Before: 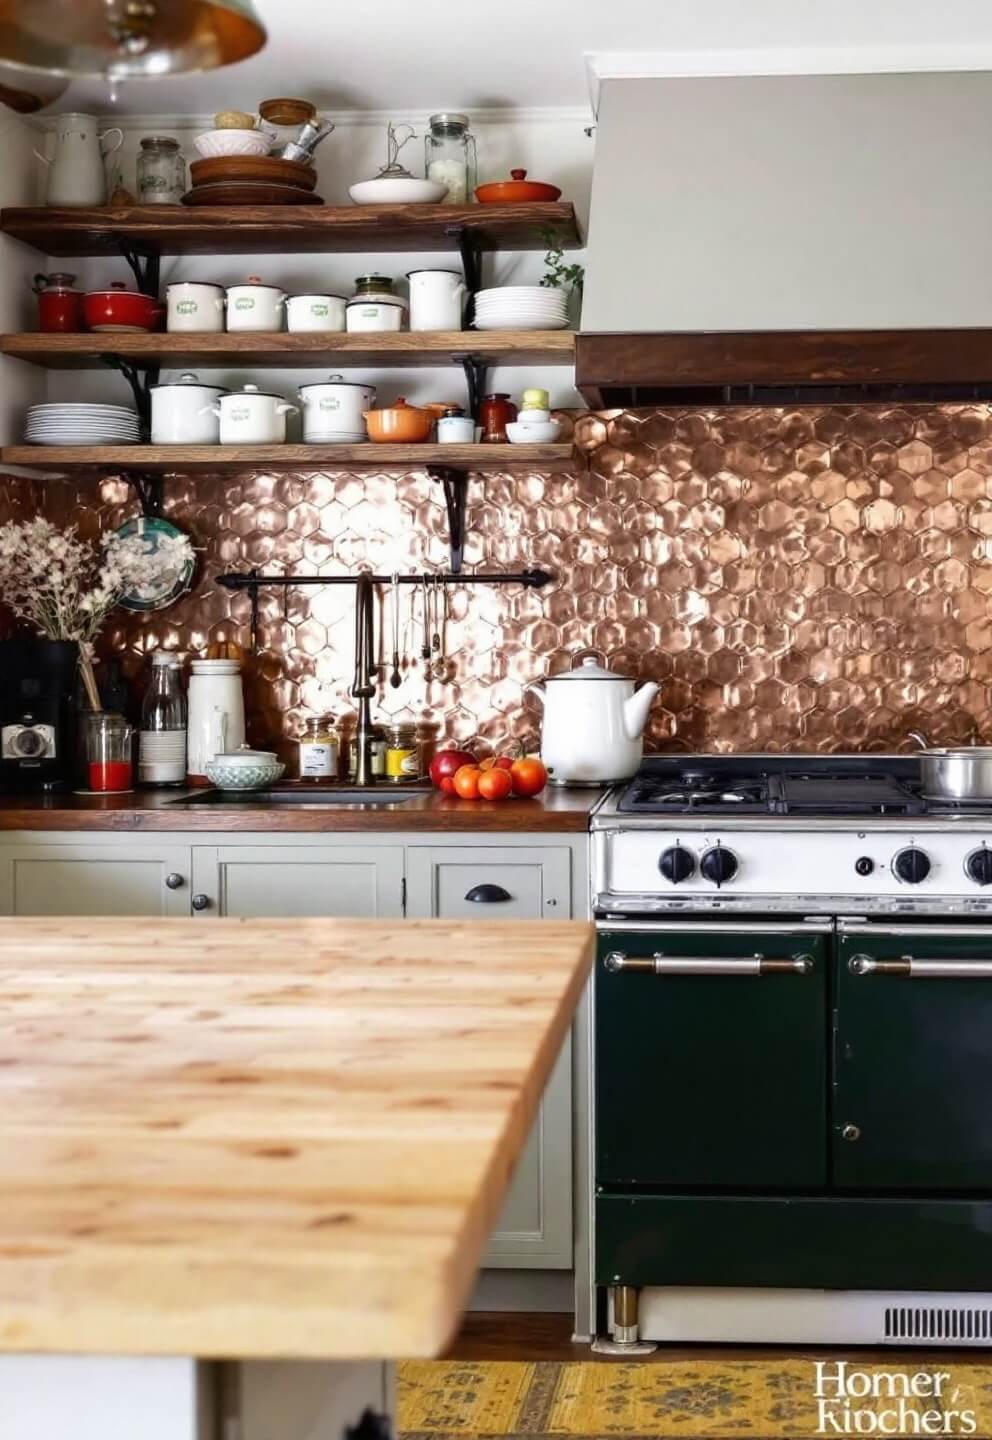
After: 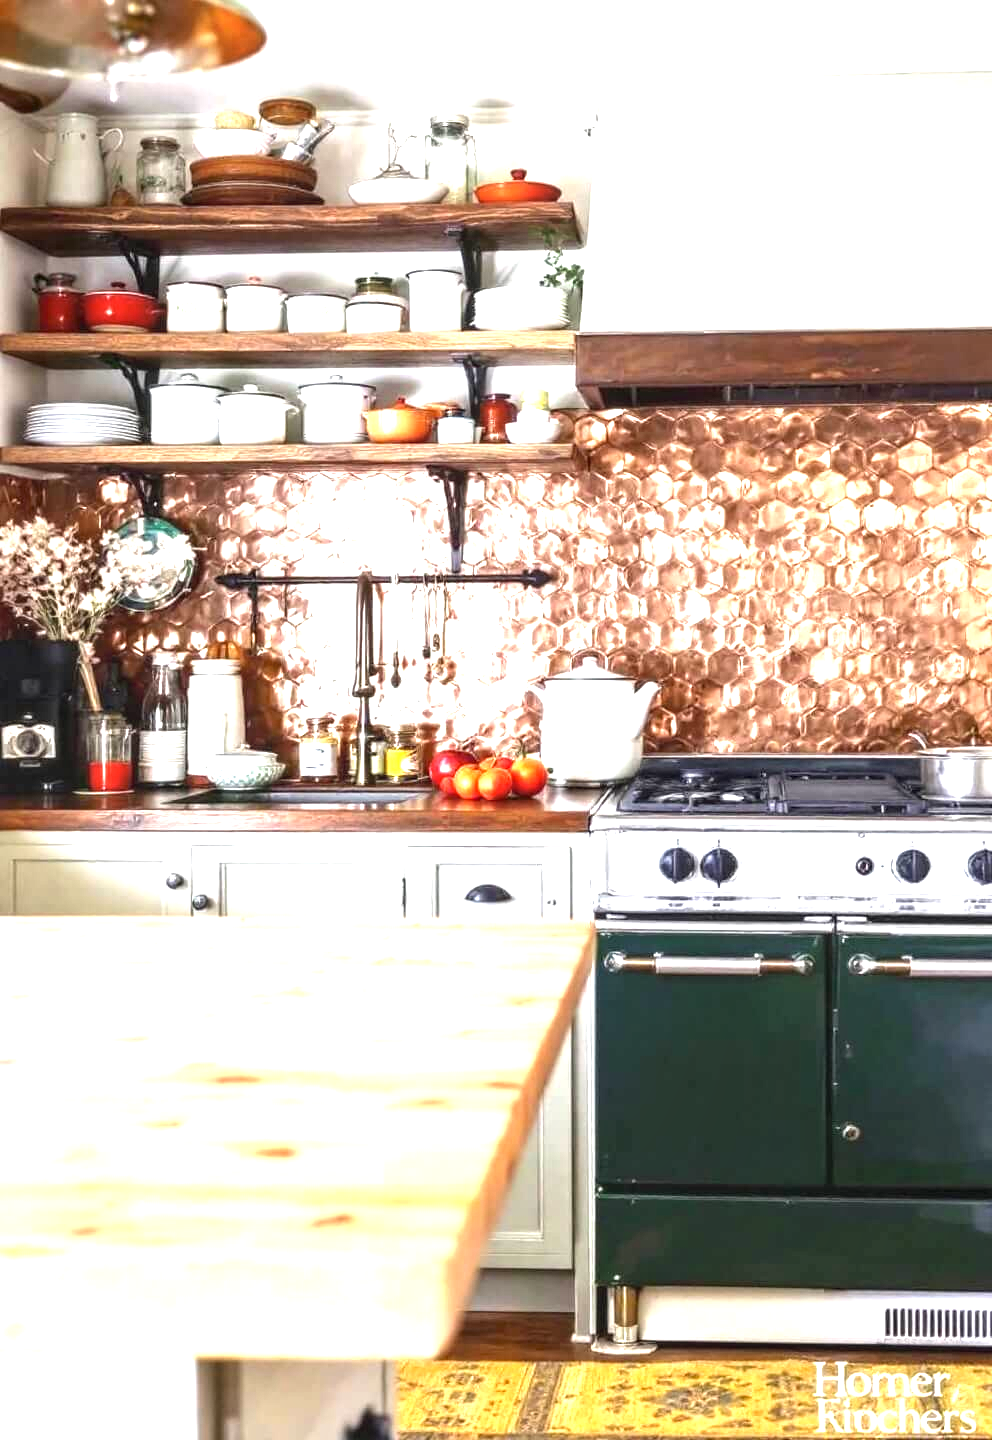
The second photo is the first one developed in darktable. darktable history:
exposure: black level correction 0, exposure 1.625 EV, compensate exposure bias true, compensate highlight preservation false
local contrast: on, module defaults
